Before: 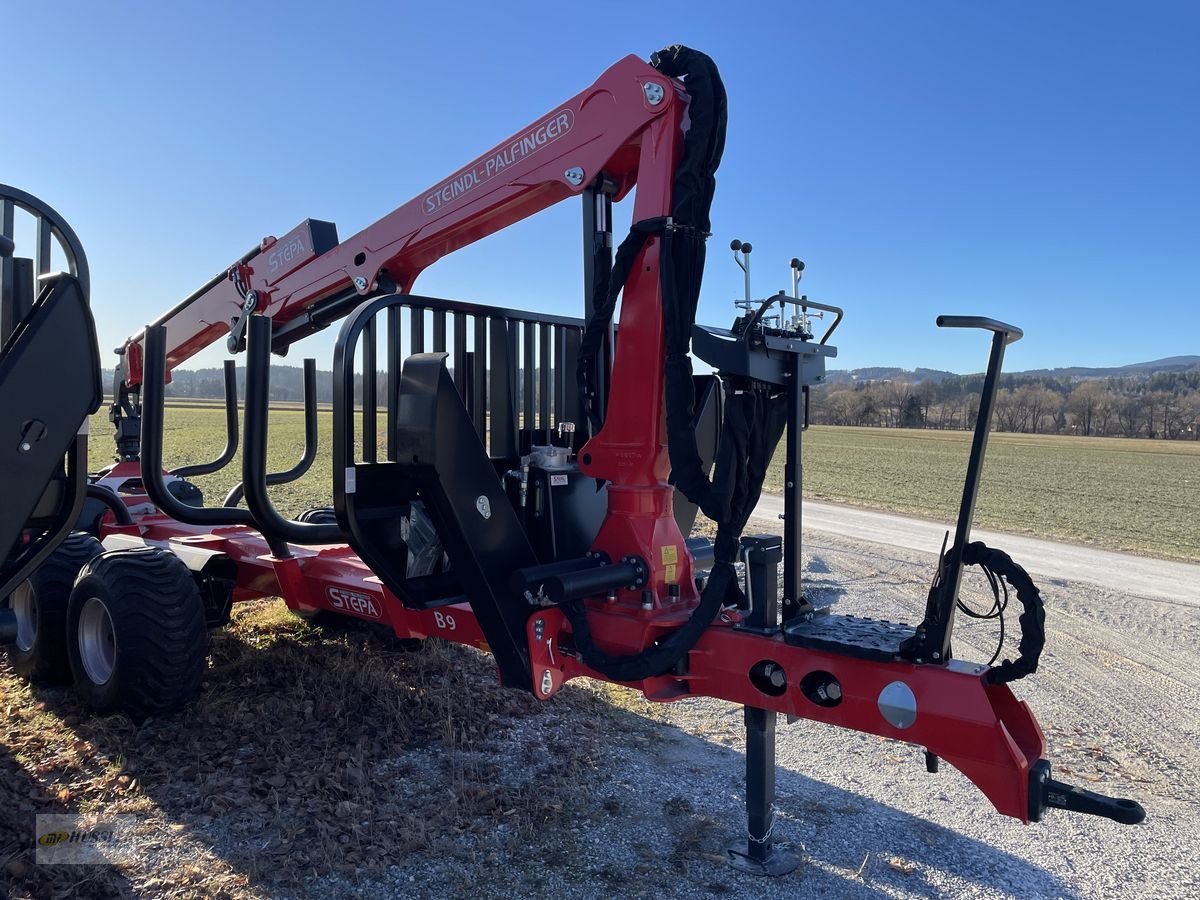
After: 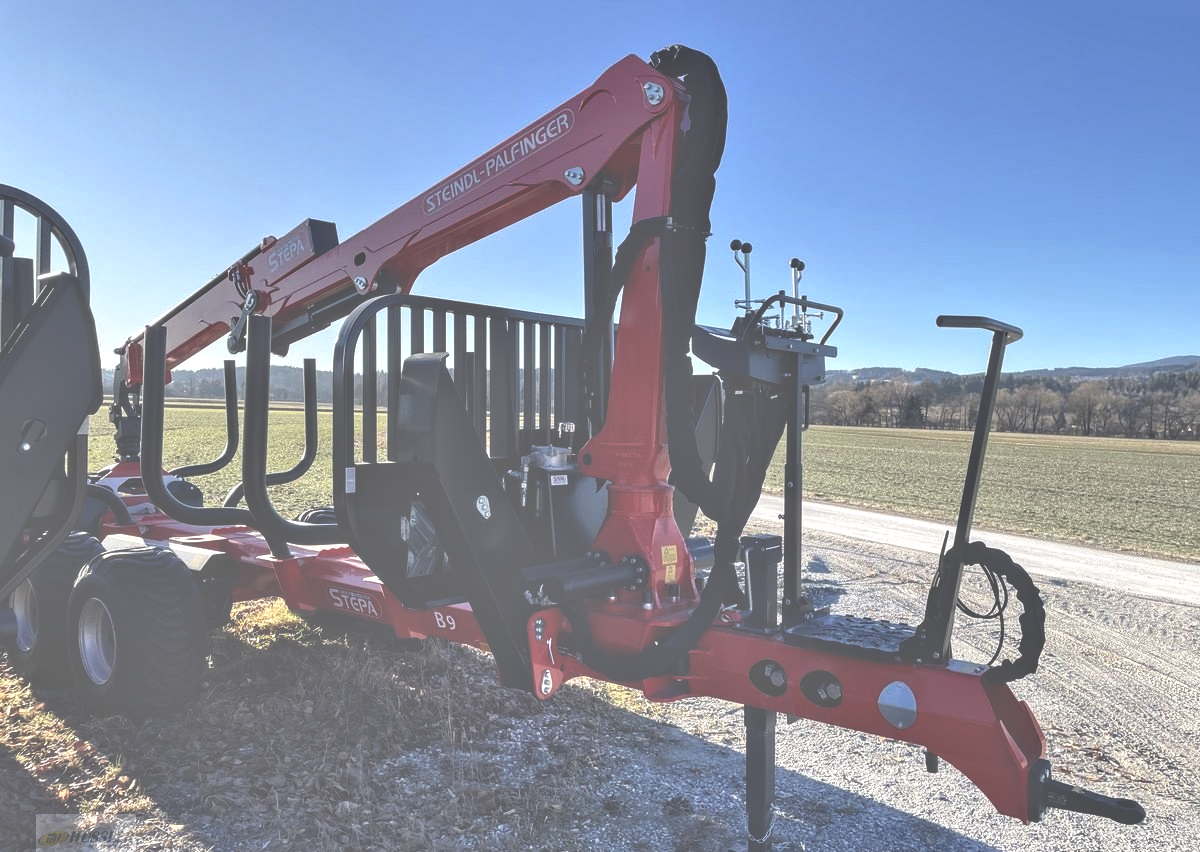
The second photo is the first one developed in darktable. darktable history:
exposure: black level correction -0.085, compensate exposure bias true, compensate highlight preservation false
local contrast: highlights 60%, shadows 60%, detail 160%
tone equalizer: -7 EV 0.147 EV, -6 EV 0.632 EV, -5 EV 1.14 EV, -4 EV 1.37 EV, -3 EV 1.15 EV, -2 EV 0.6 EV, -1 EV 0.146 EV
crop and rotate: top 0.001%, bottom 5.241%
